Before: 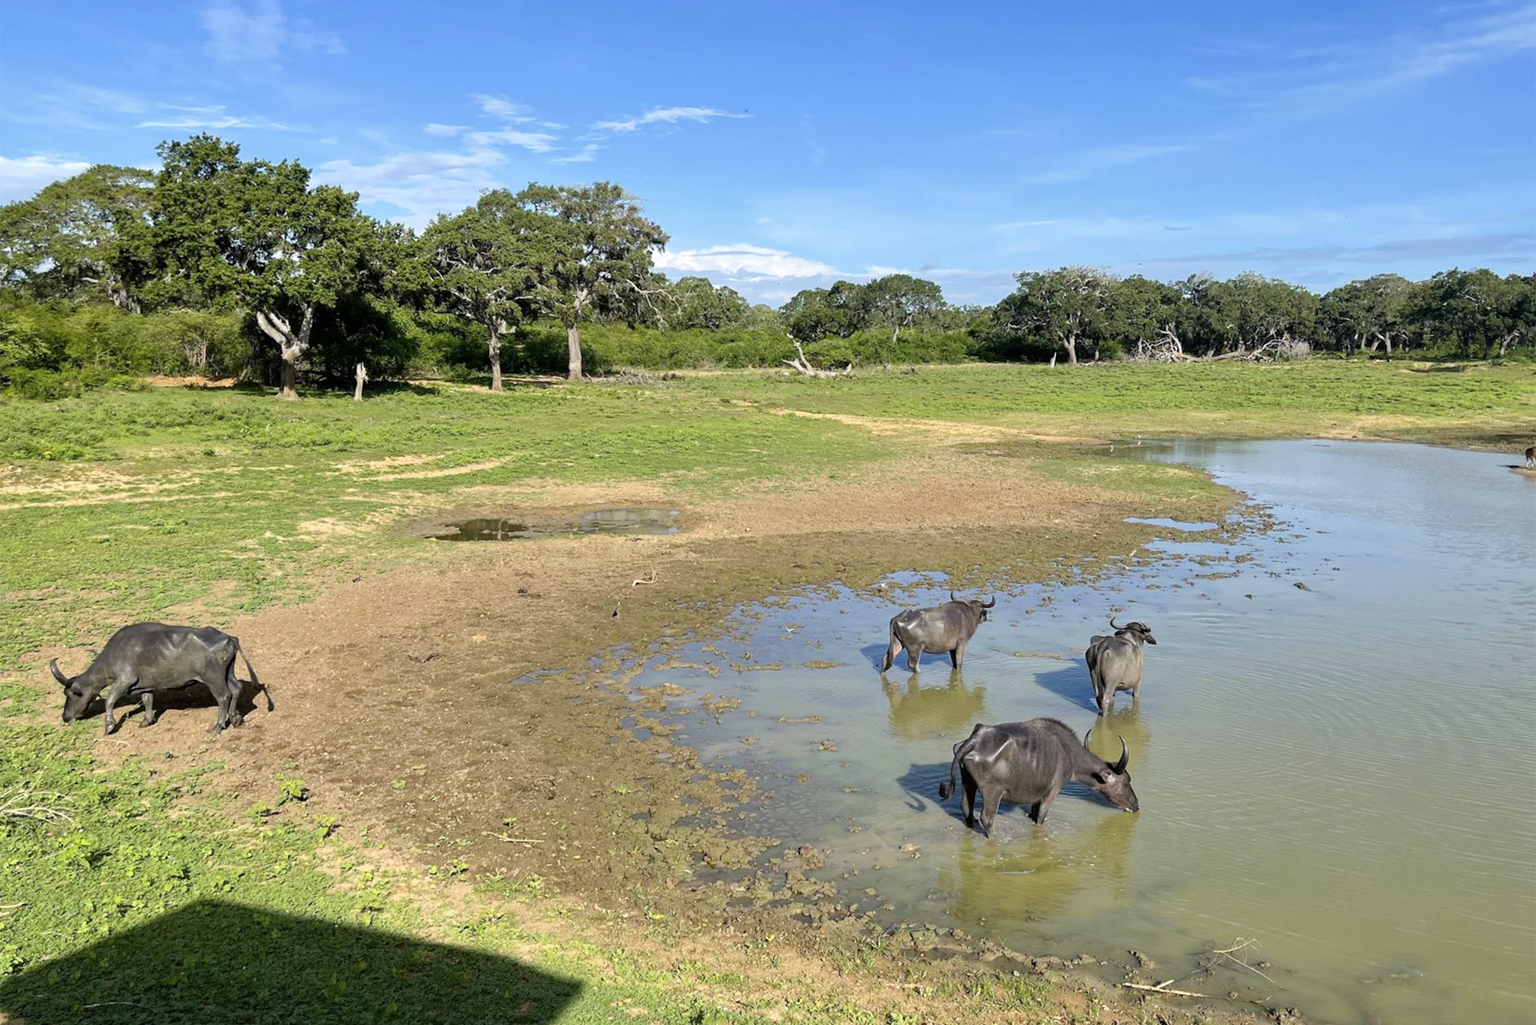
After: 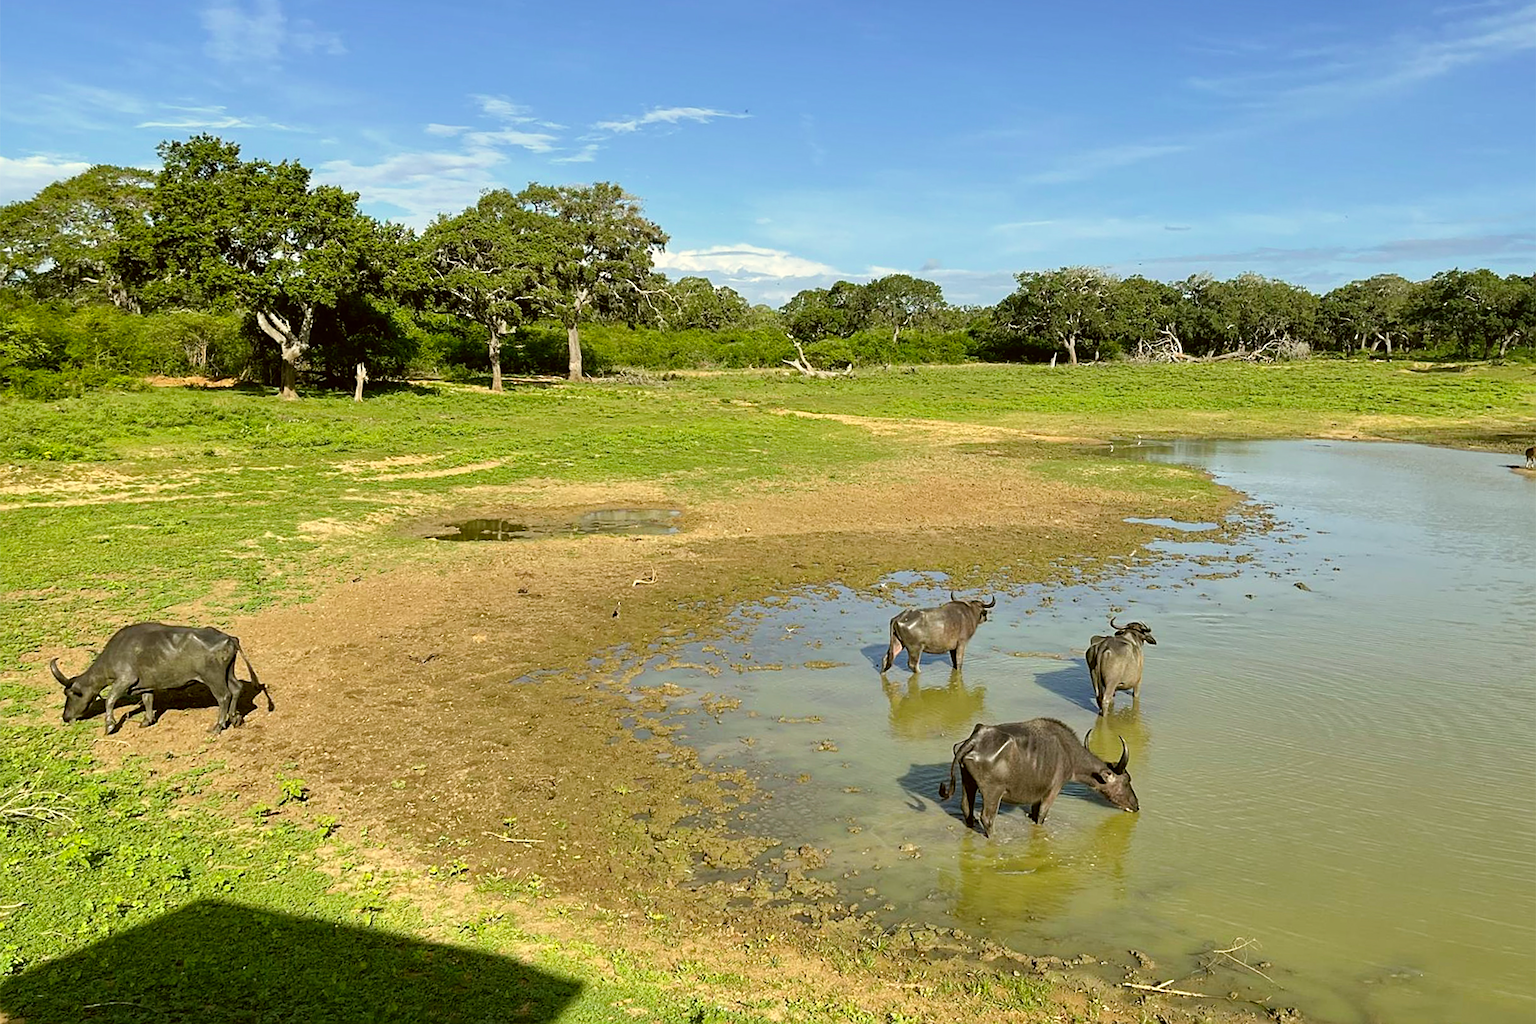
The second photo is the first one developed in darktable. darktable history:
color correction: highlights a* -1.29, highlights b* 10.24, shadows a* 0.223, shadows b* 18.91
sharpen: on, module defaults
